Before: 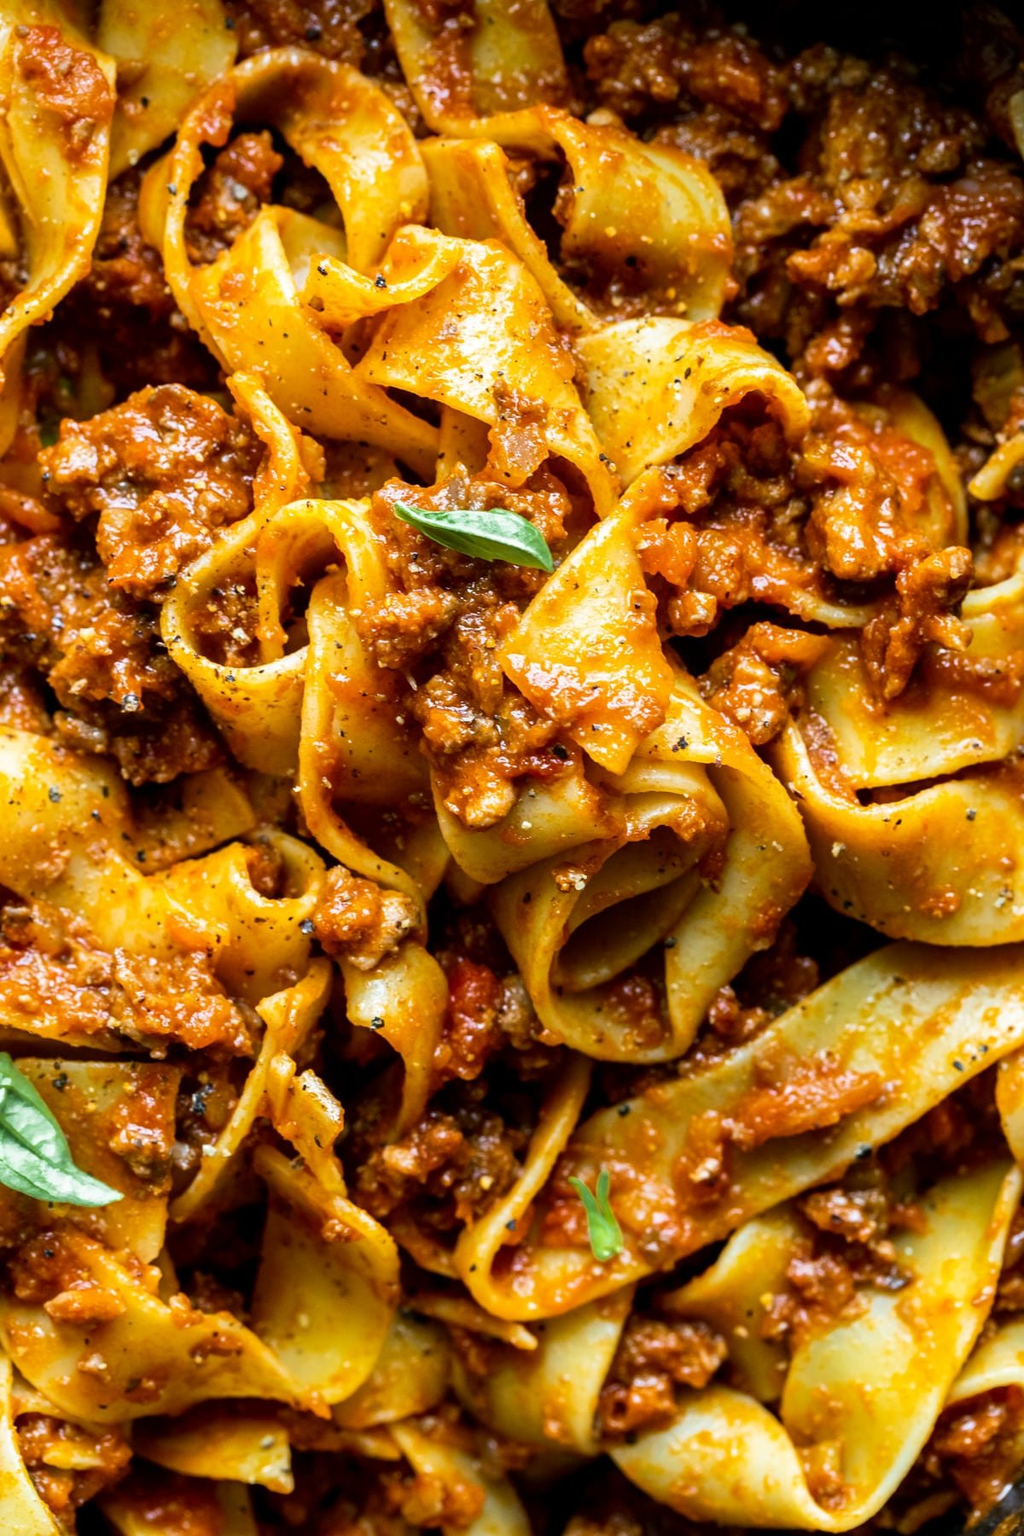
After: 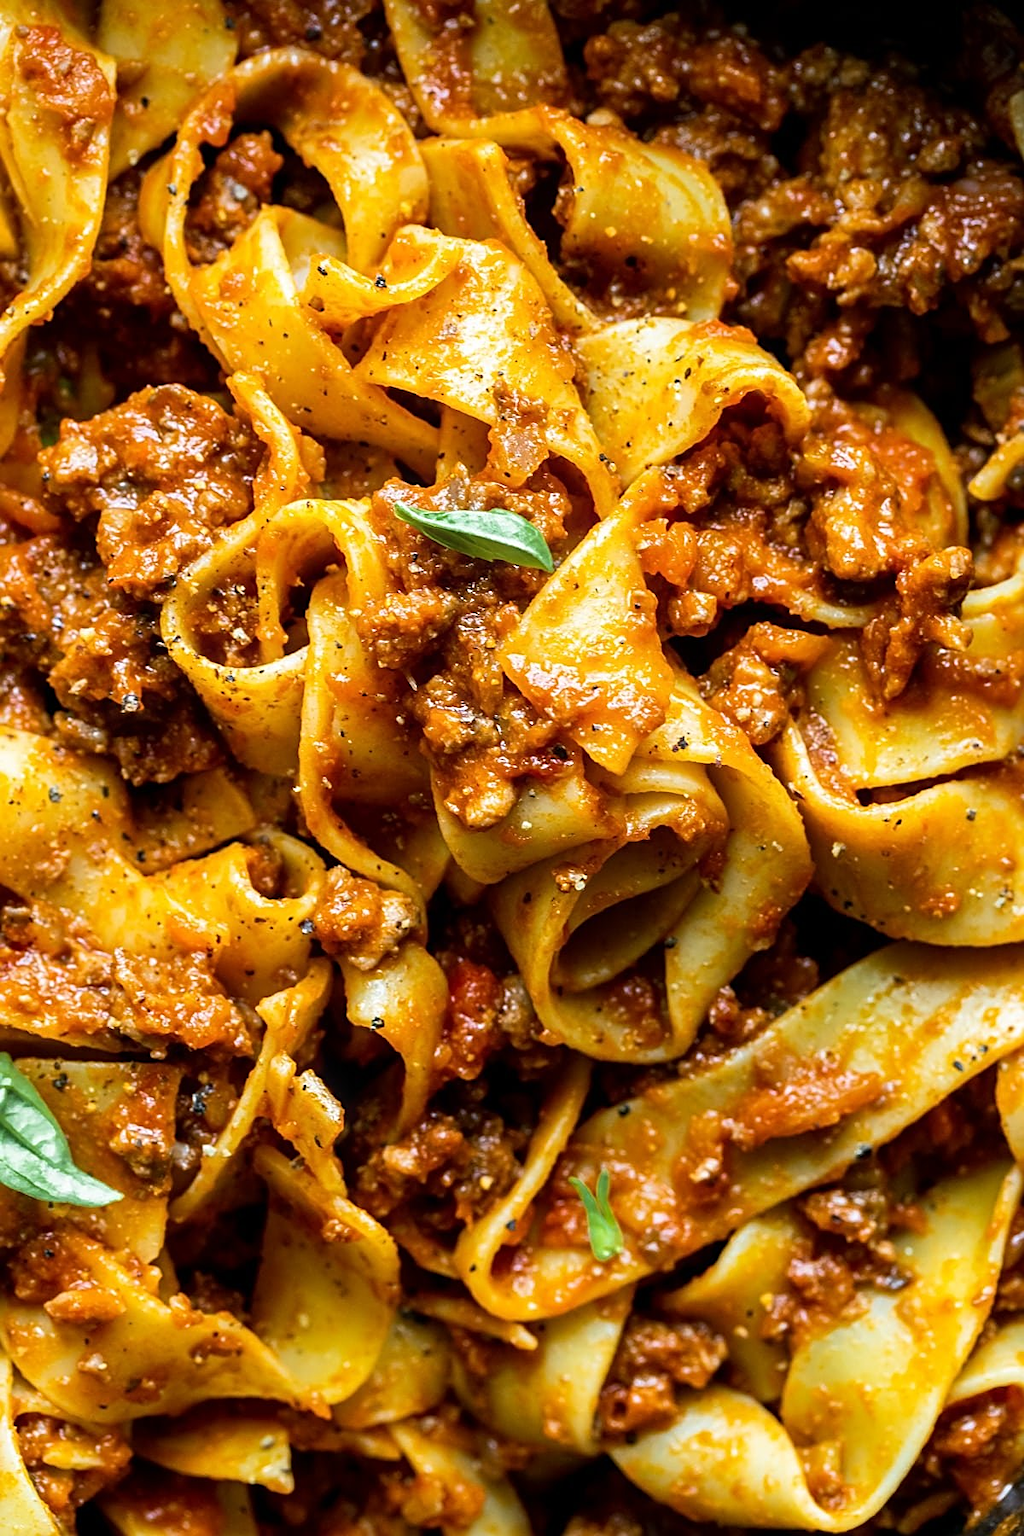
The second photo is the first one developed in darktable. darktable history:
bloom: size 3%, threshold 100%, strength 0%
sharpen: on, module defaults
